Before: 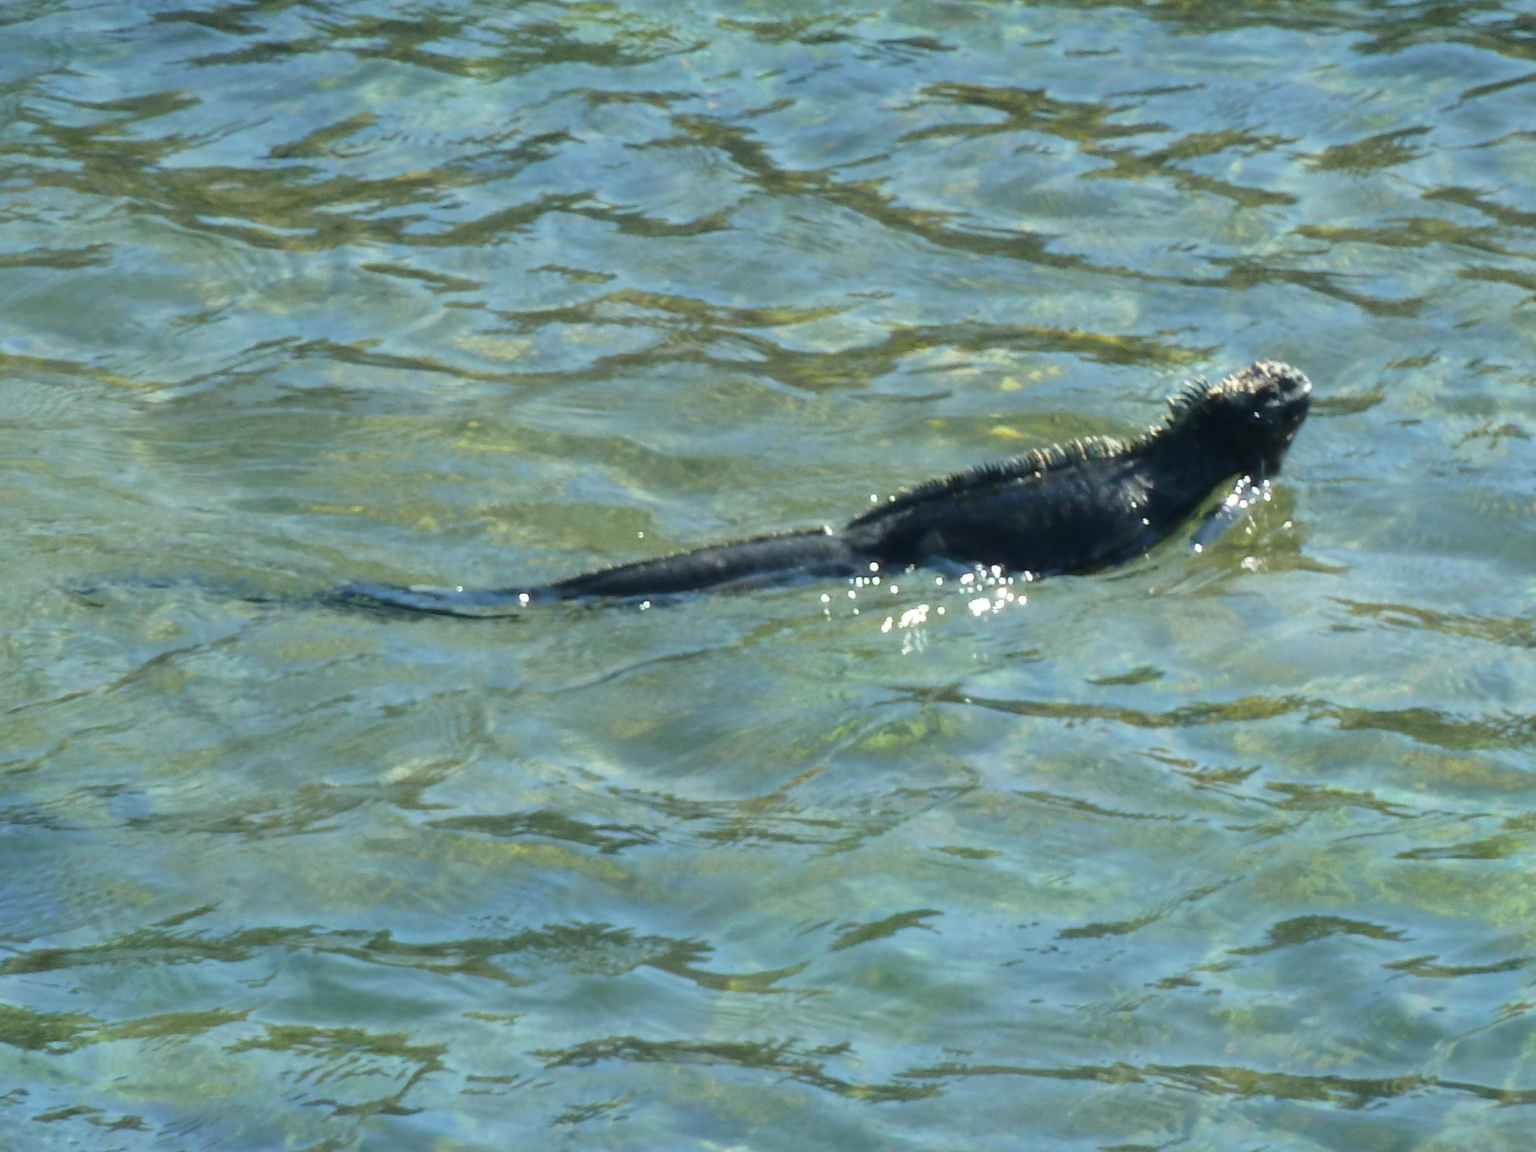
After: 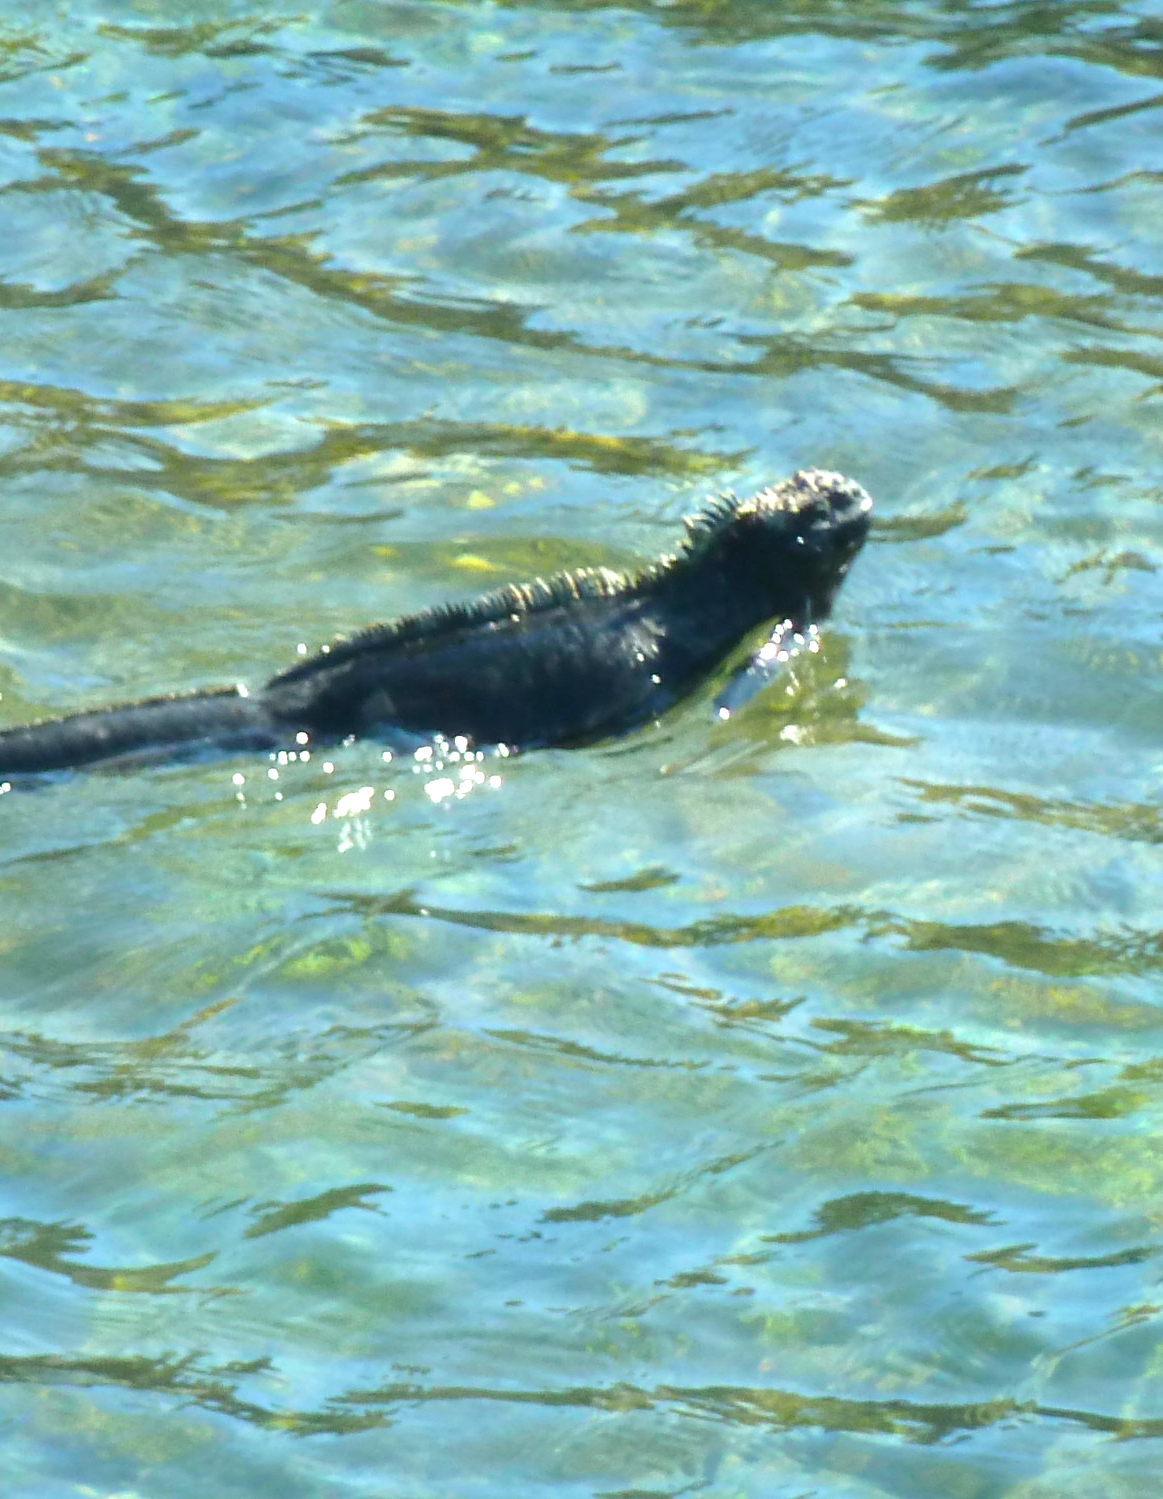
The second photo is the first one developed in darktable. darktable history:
crop: left 41.801%
color balance rgb: shadows lift › chroma 0.929%, shadows lift › hue 110.66°, highlights gain › luminance 17.393%, perceptual saturation grading › global saturation 18.221%, perceptual brilliance grading › global brilliance 17.39%, contrast -10.266%
